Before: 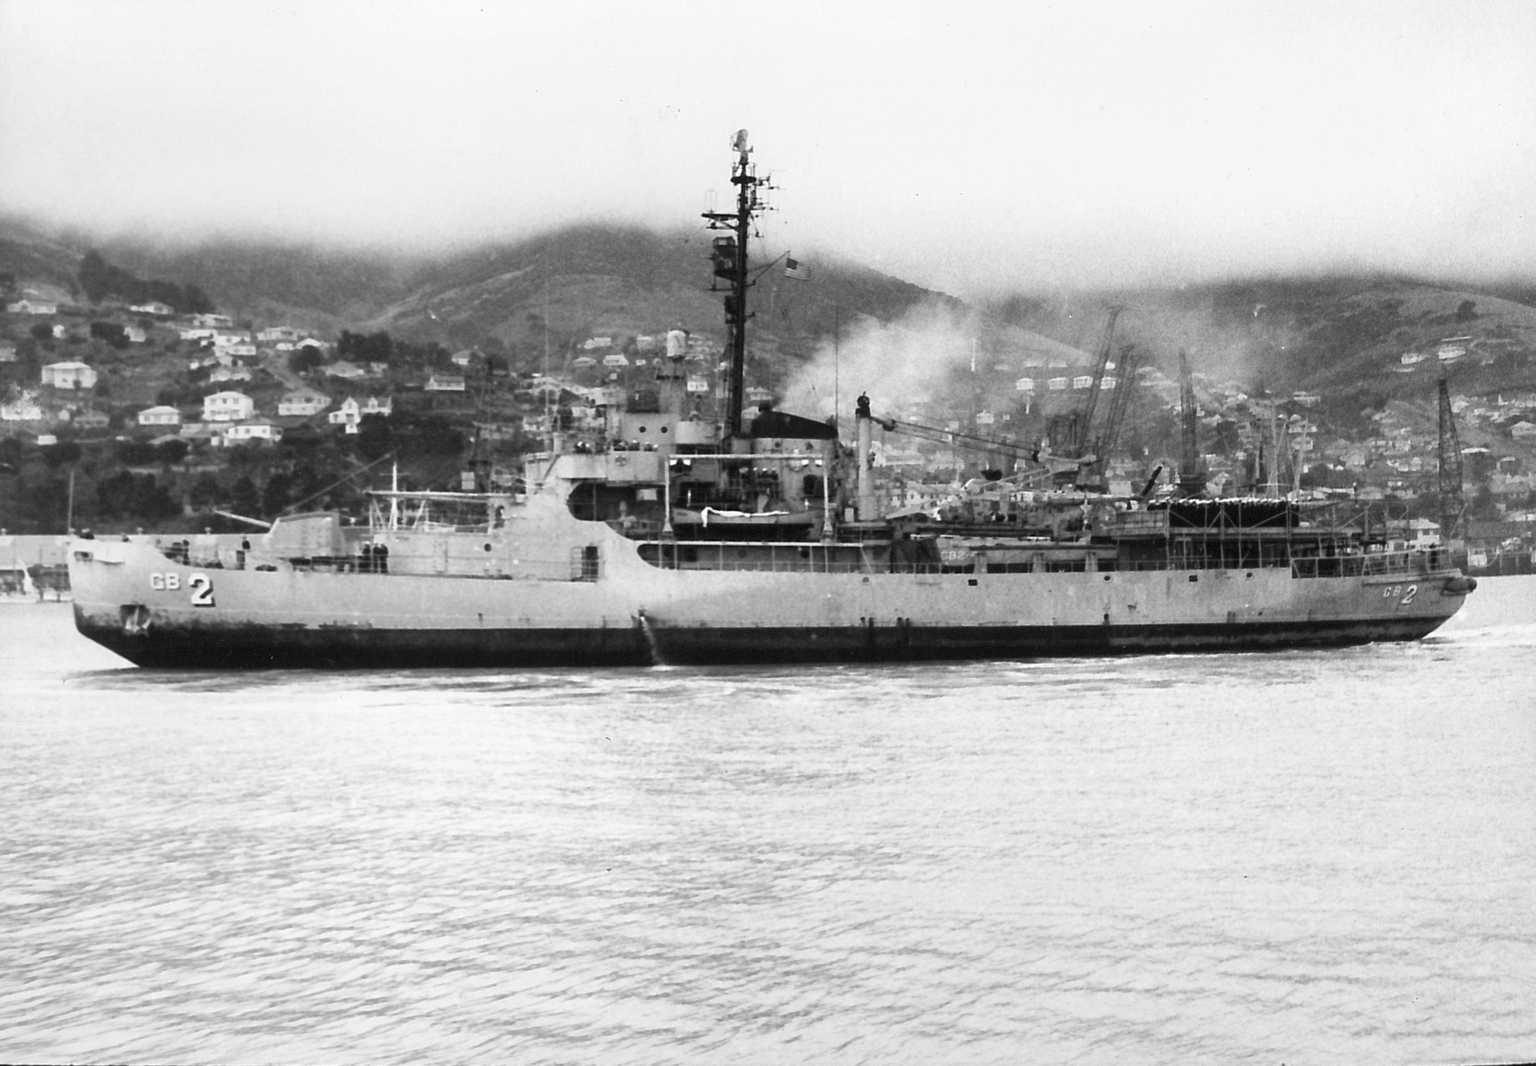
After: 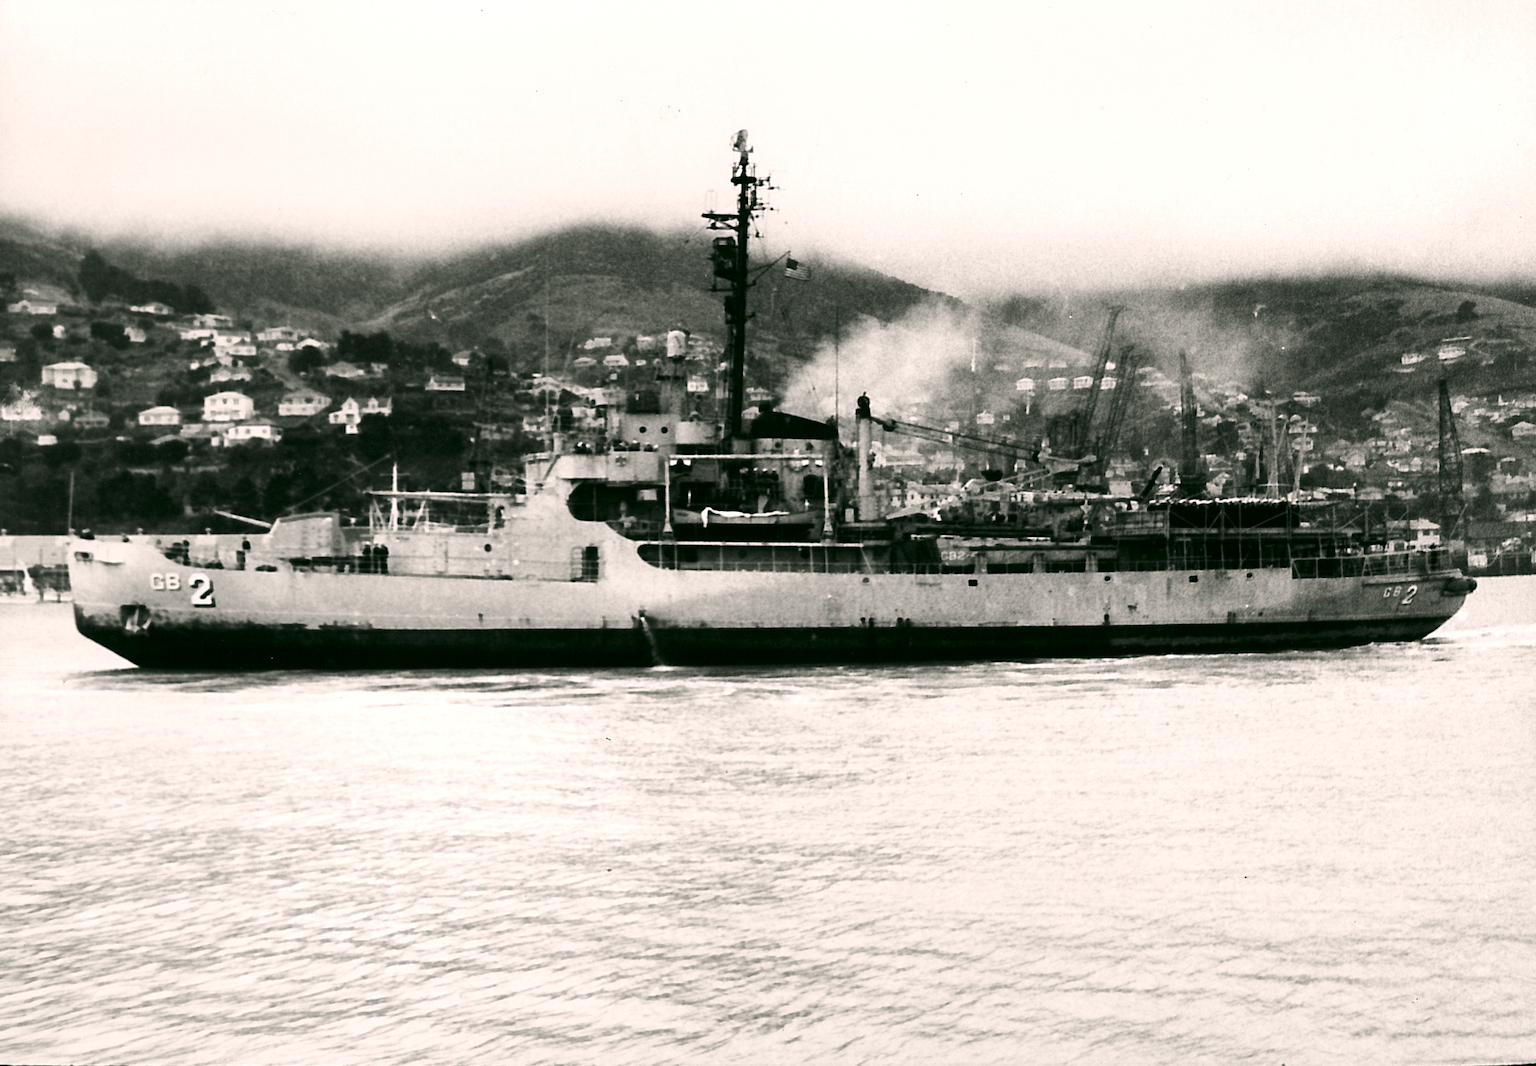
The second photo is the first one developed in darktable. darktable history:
exposure: exposure 0.162 EV, compensate highlight preservation false
contrast brightness saturation: contrast 0.194, brightness -0.235, saturation 0.117
color correction: highlights a* 4.65, highlights b* 4.98, shadows a* -8.2, shadows b* 4.88
